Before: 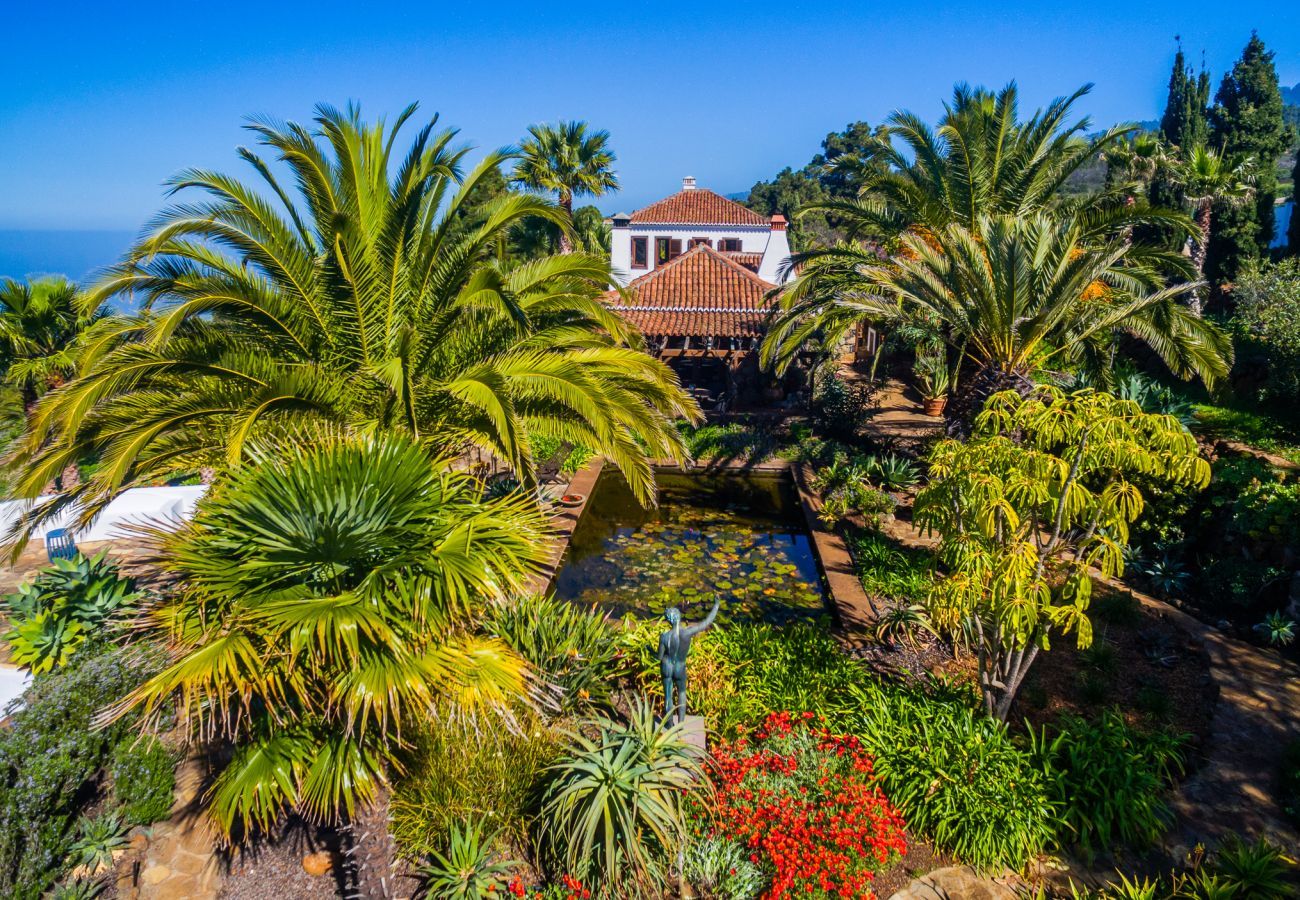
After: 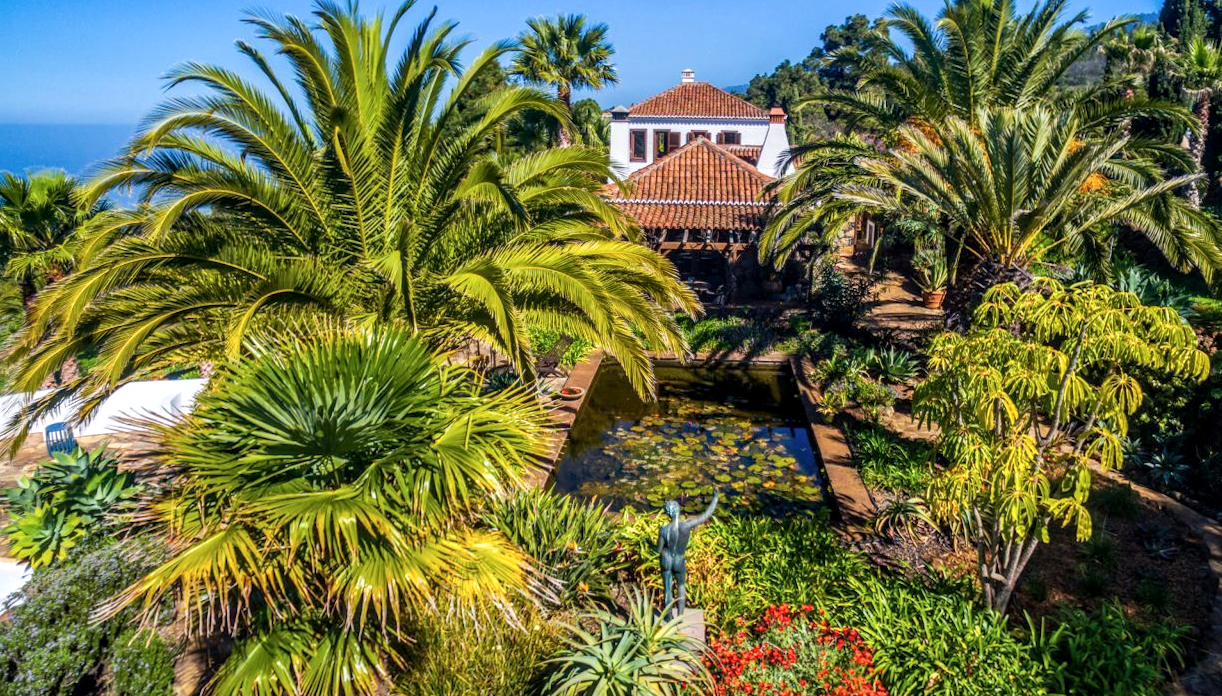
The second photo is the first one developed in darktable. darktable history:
local contrast: on, module defaults
exposure: exposure 0.236 EV, compensate exposure bias true, compensate highlight preservation false
crop and rotate: angle 0.075°, top 11.836%, right 5.791%, bottom 10.611%
contrast brightness saturation: saturation -0.053
